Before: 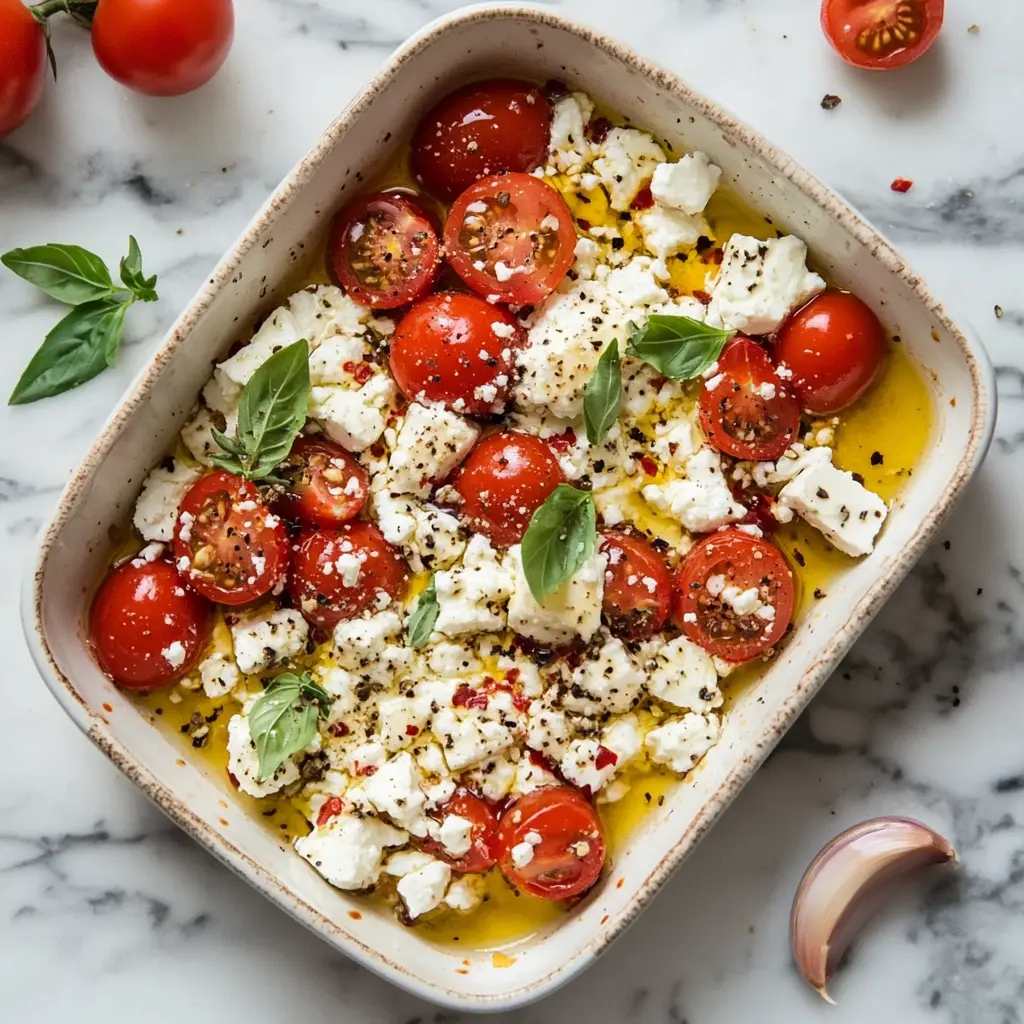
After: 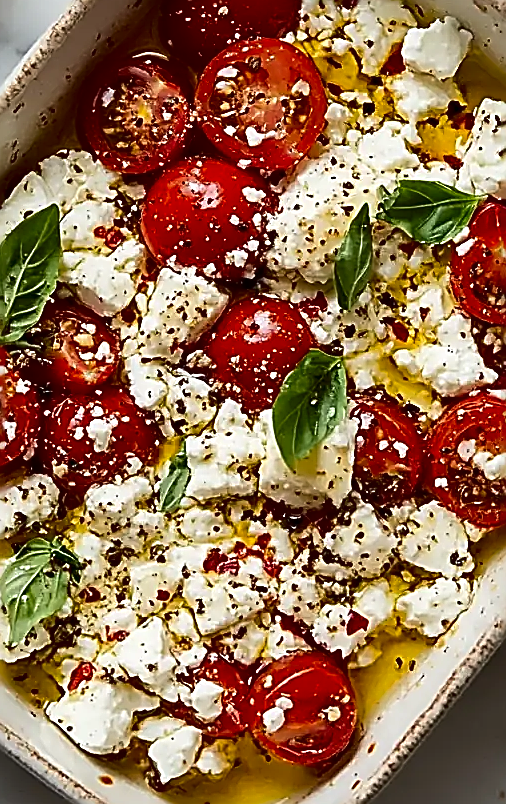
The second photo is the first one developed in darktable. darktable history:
sharpen: amount 2
crop and rotate: angle 0.02°, left 24.353%, top 13.219%, right 26.156%, bottom 8.224%
contrast brightness saturation: contrast 0.1, brightness -0.26, saturation 0.14
